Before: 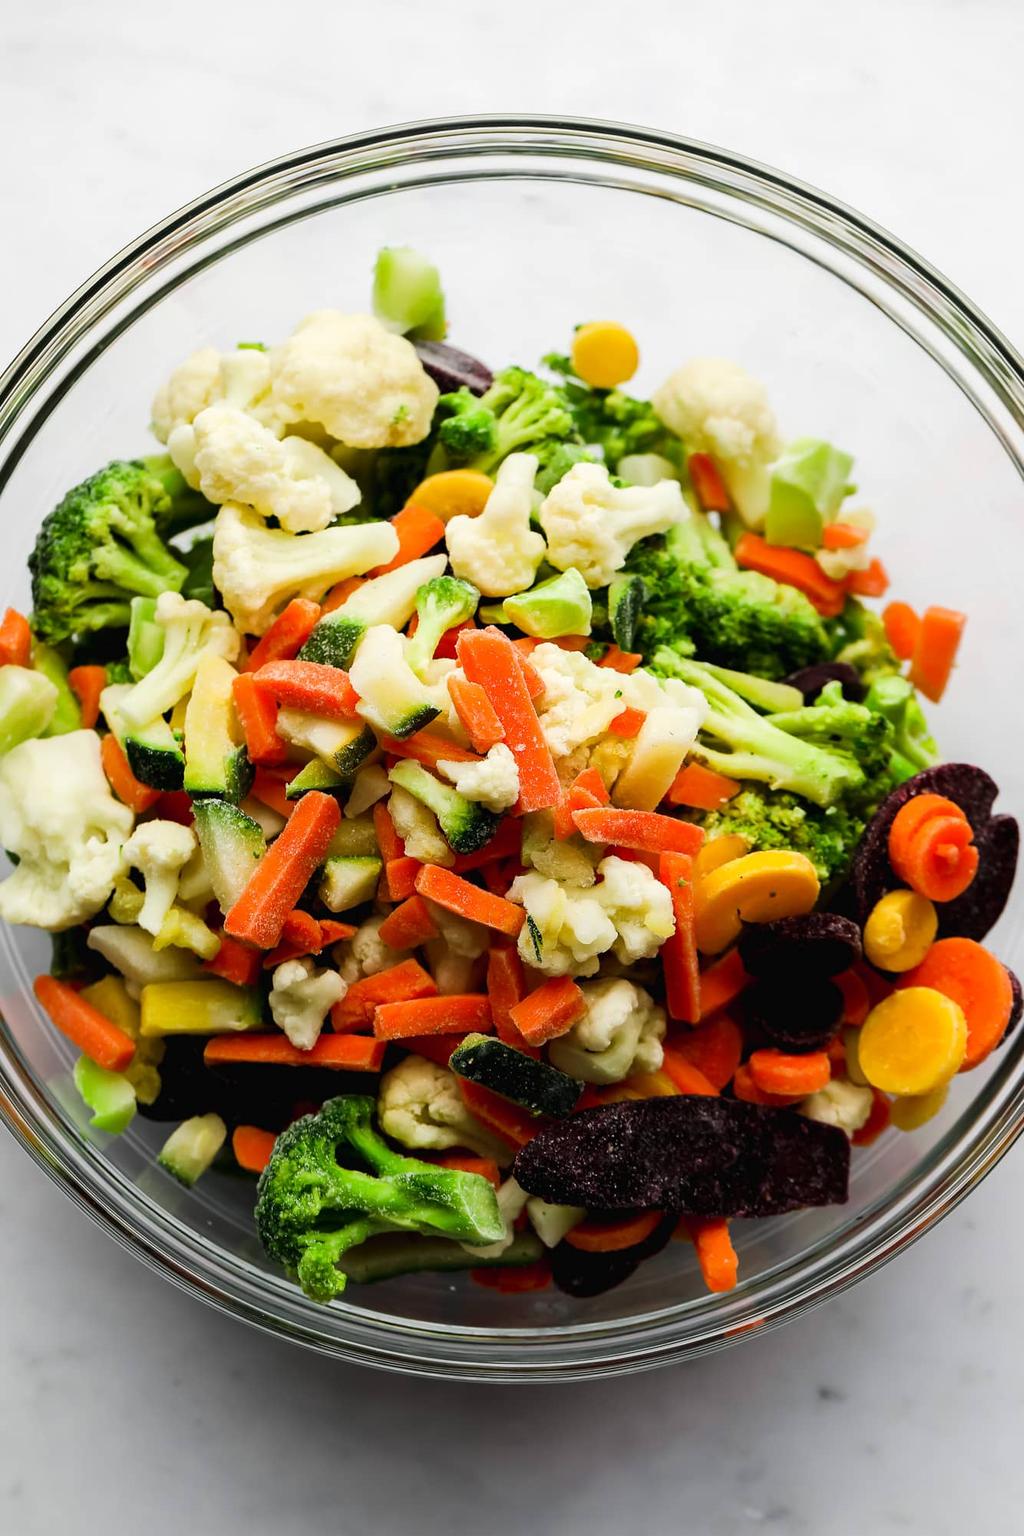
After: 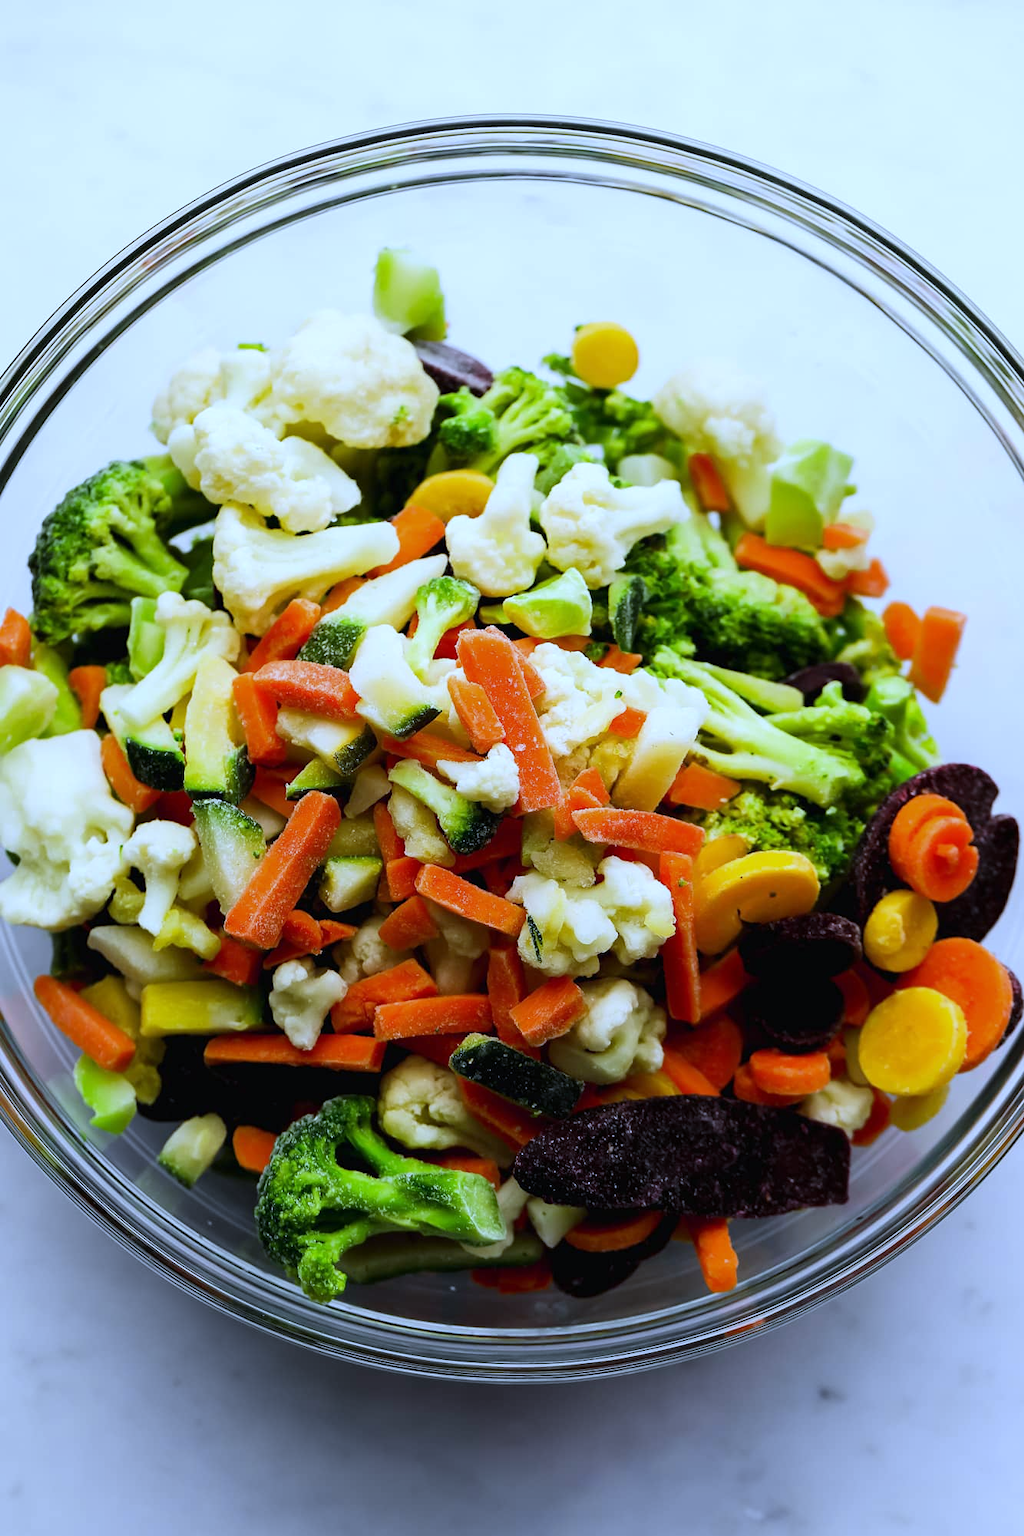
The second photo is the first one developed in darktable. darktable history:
rotate and perspective: automatic cropping original format, crop left 0, crop top 0
white balance: red 0.871, blue 1.249
